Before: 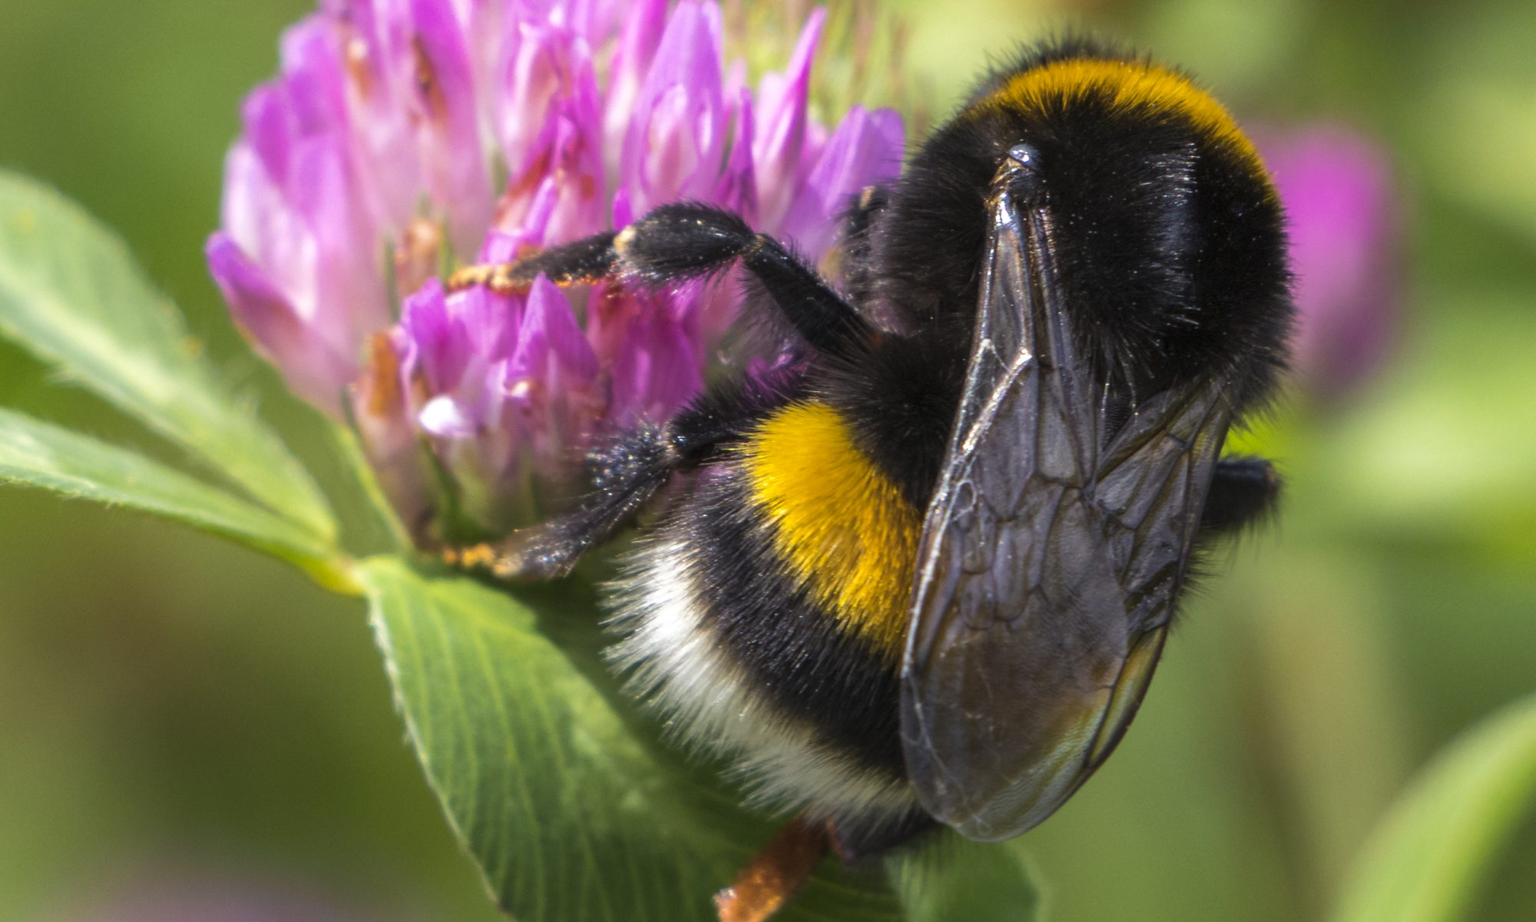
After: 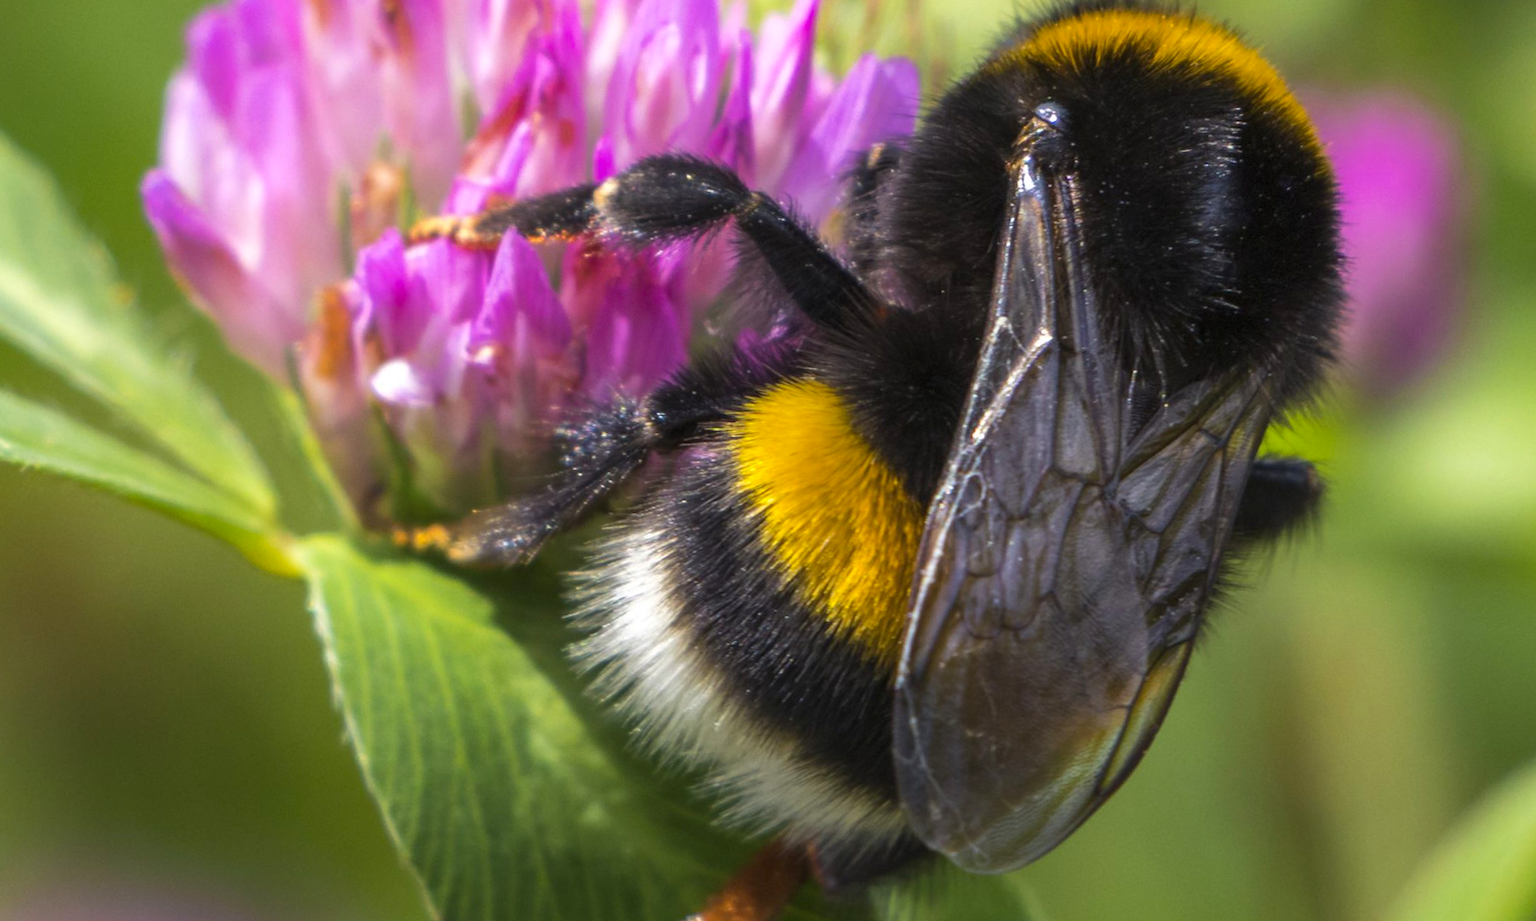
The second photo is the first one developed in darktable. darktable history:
contrast brightness saturation: contrast 0.04, saturation 0.16
crop and rotate: angle -1.96°, left 3.097%, top 4.154%, right 1.586%, bottom 0.529%
